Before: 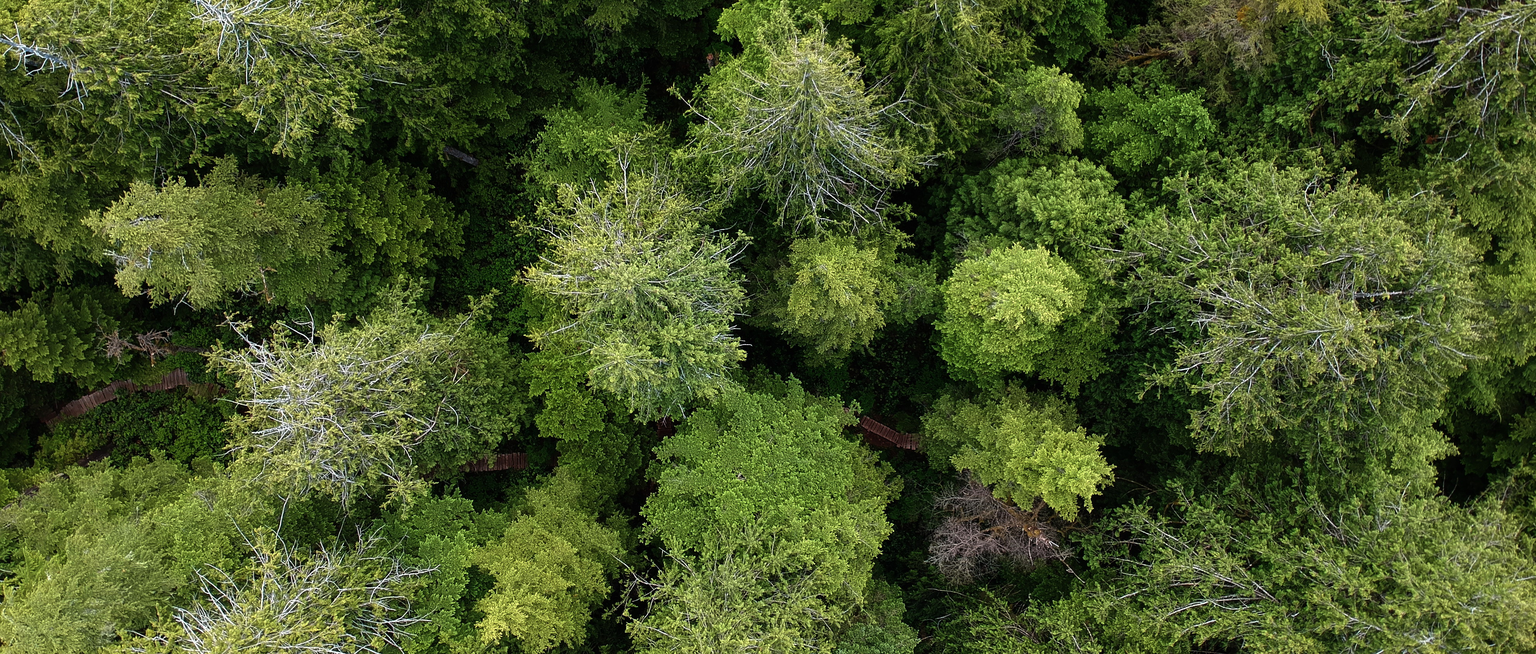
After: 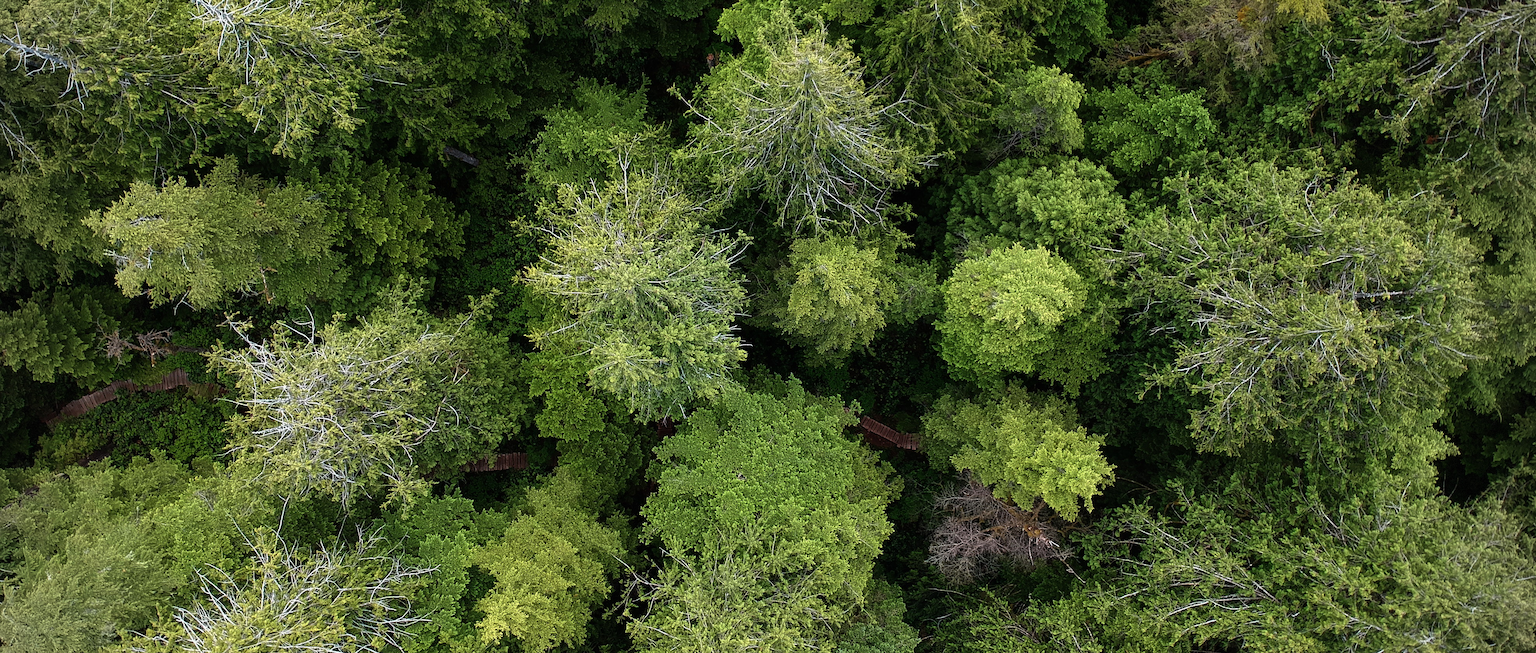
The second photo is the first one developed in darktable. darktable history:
vignetting: dithering 8-bit output, unbound false
grain: coarseness 0.81 ISO, strength 1.34%, mid-tones bias 0%
